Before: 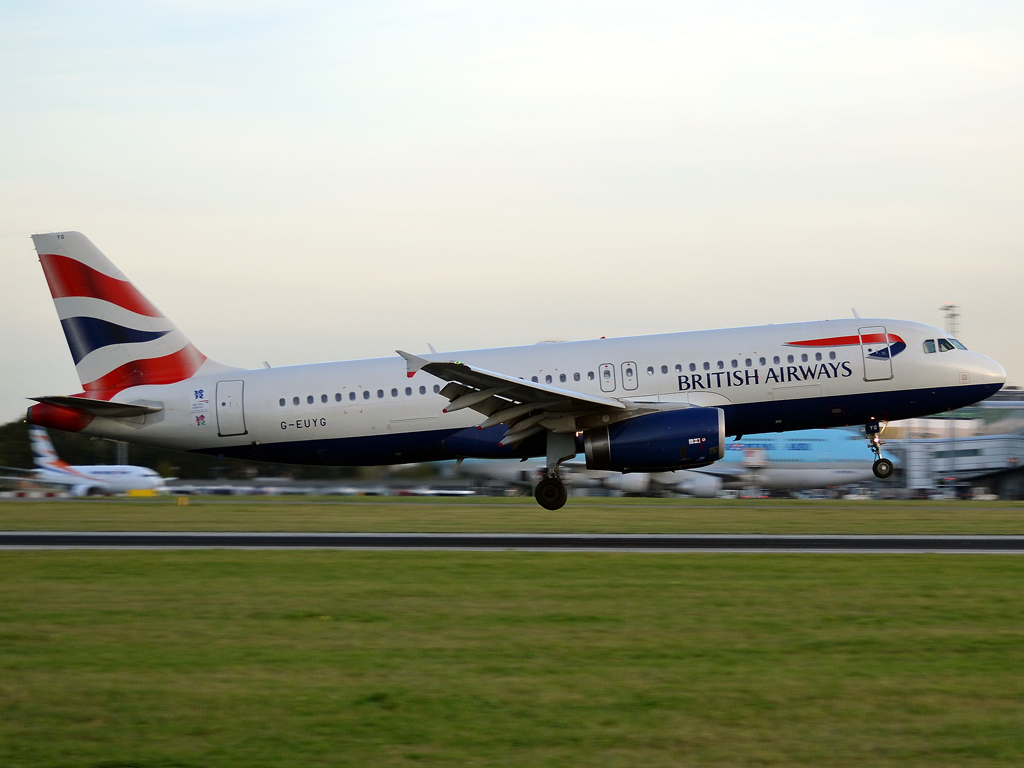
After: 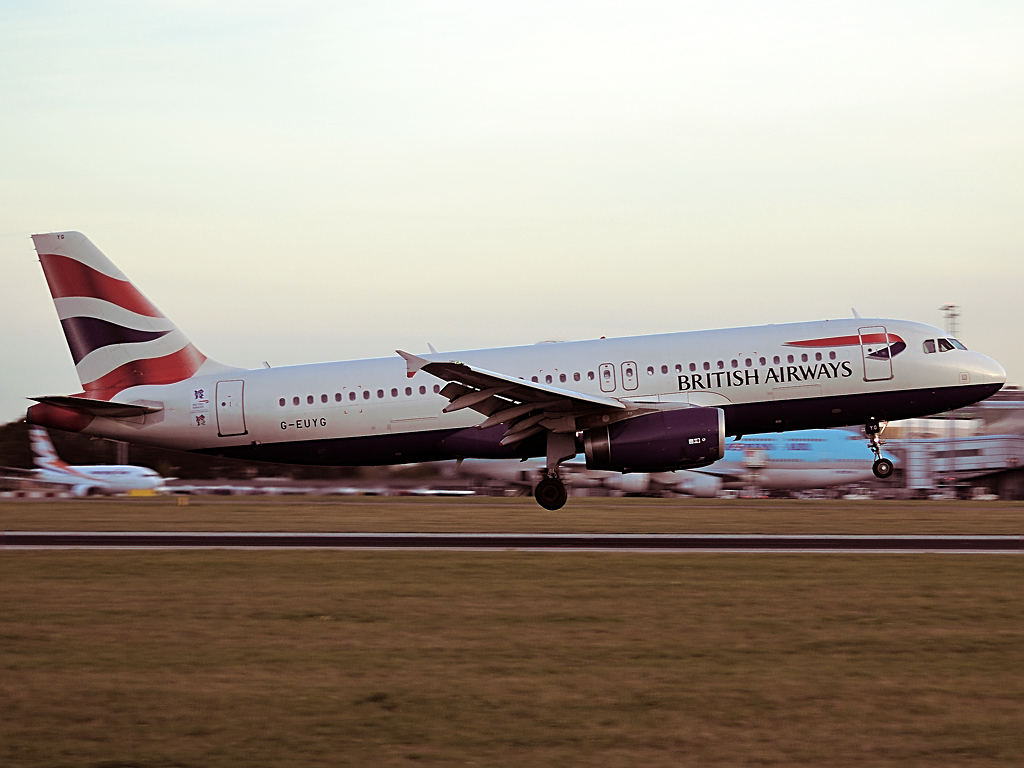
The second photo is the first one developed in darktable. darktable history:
split-toning: on, module defaults
sharpen: on, module defaults
